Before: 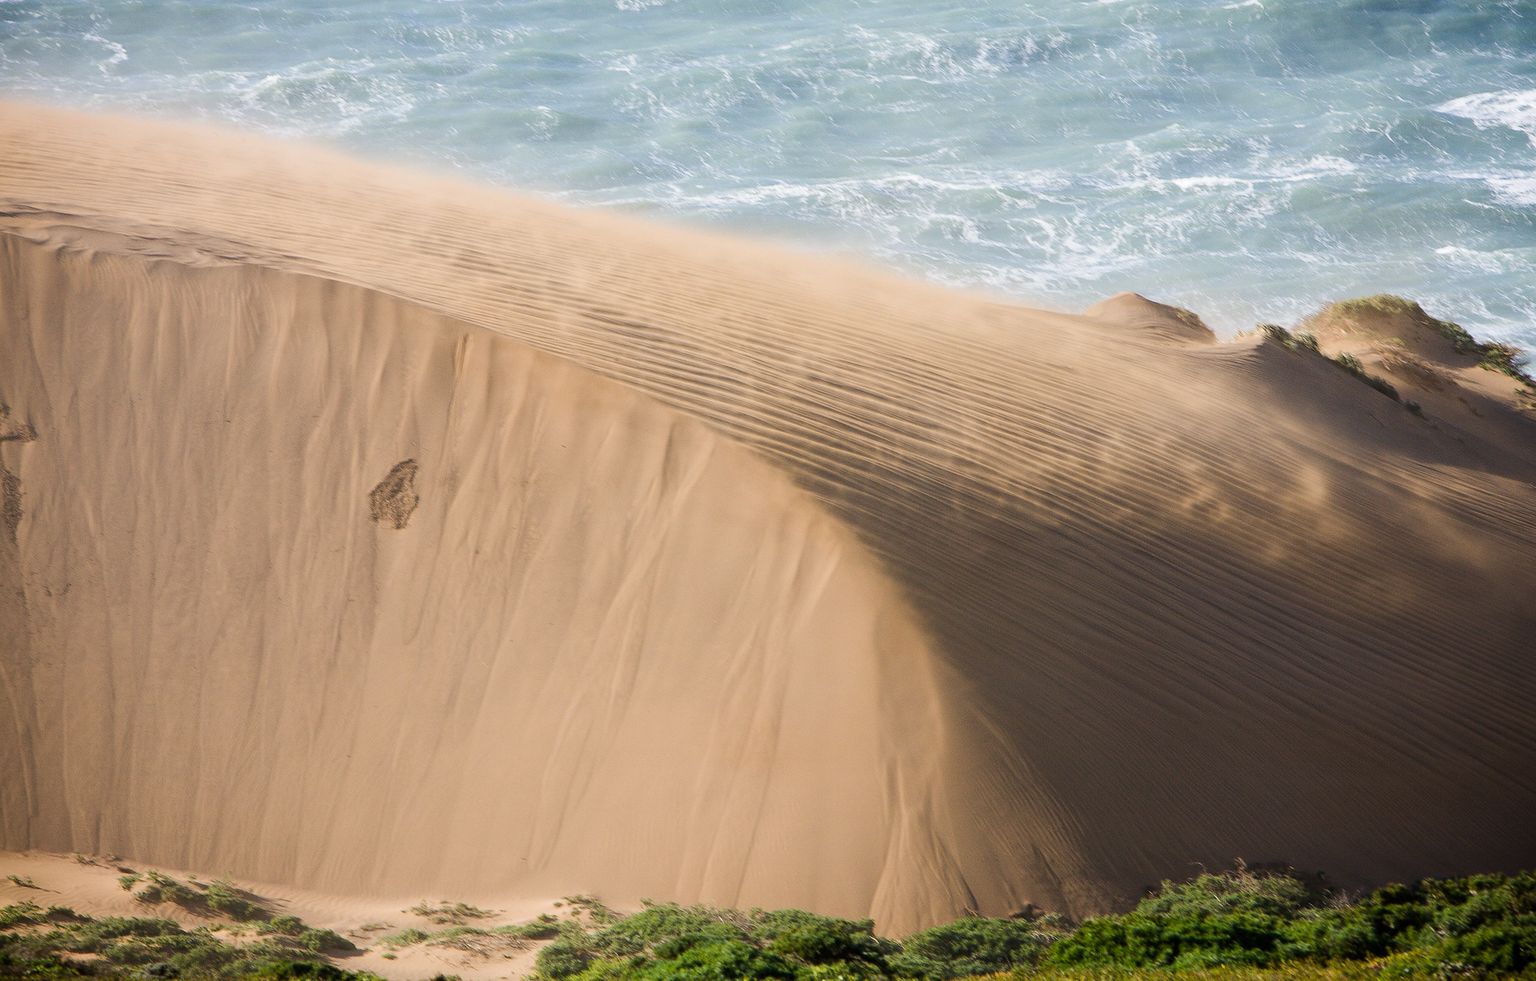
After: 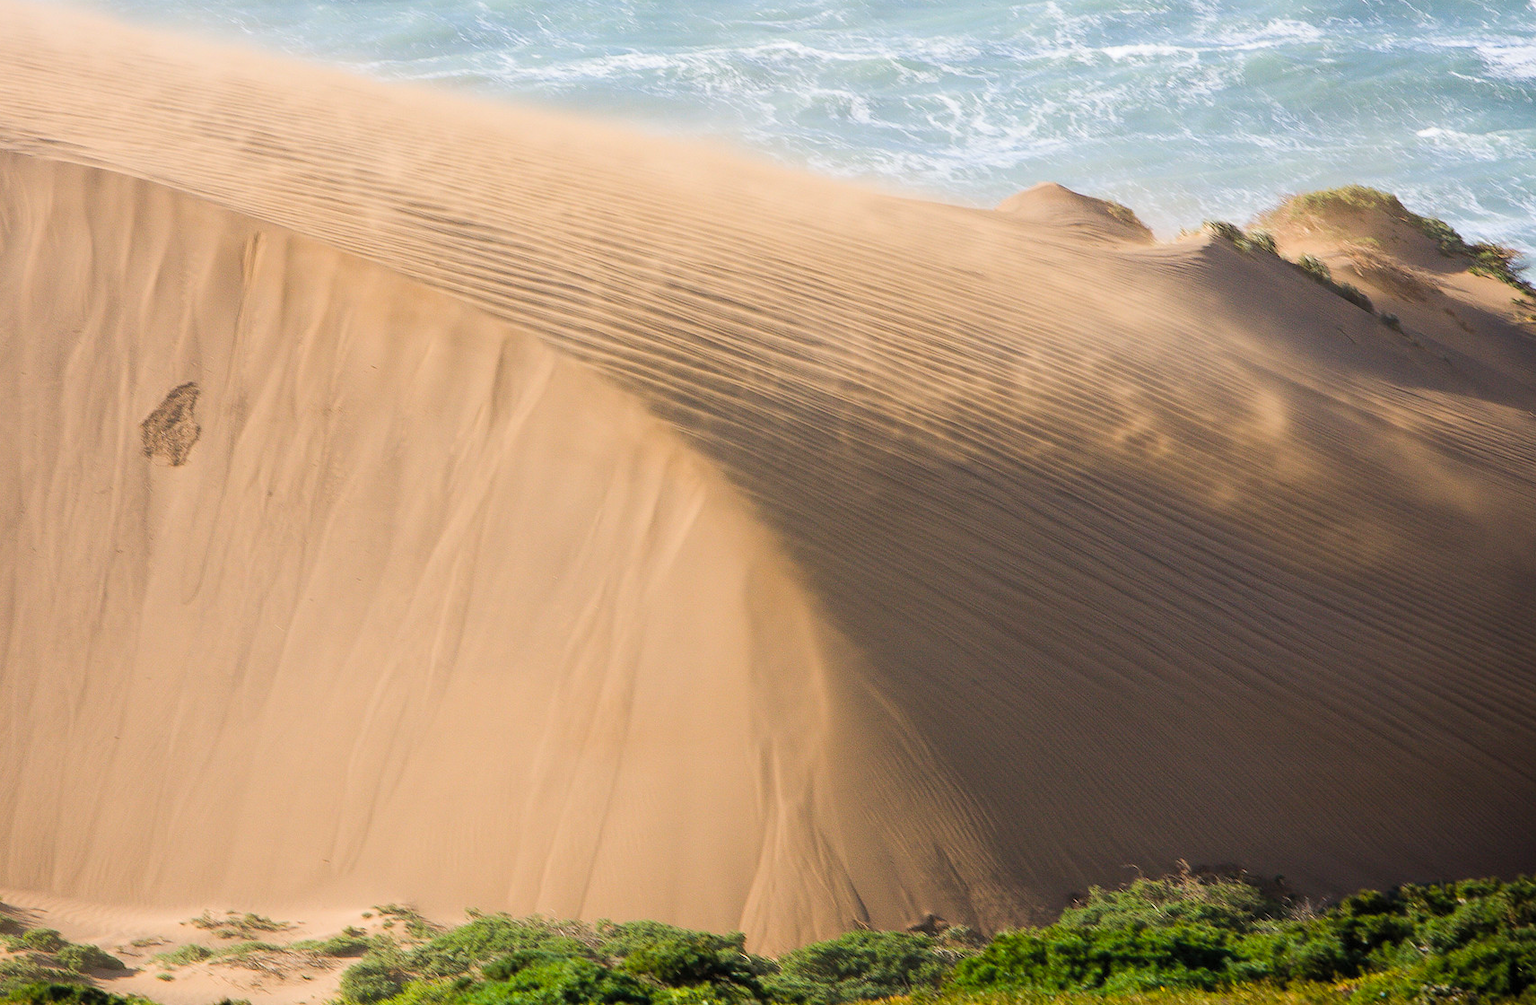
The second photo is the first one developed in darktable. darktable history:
contrast brightness saturation: brightness 0.092, saturation 0.194
crop: left 16.374%, top 14.221%
